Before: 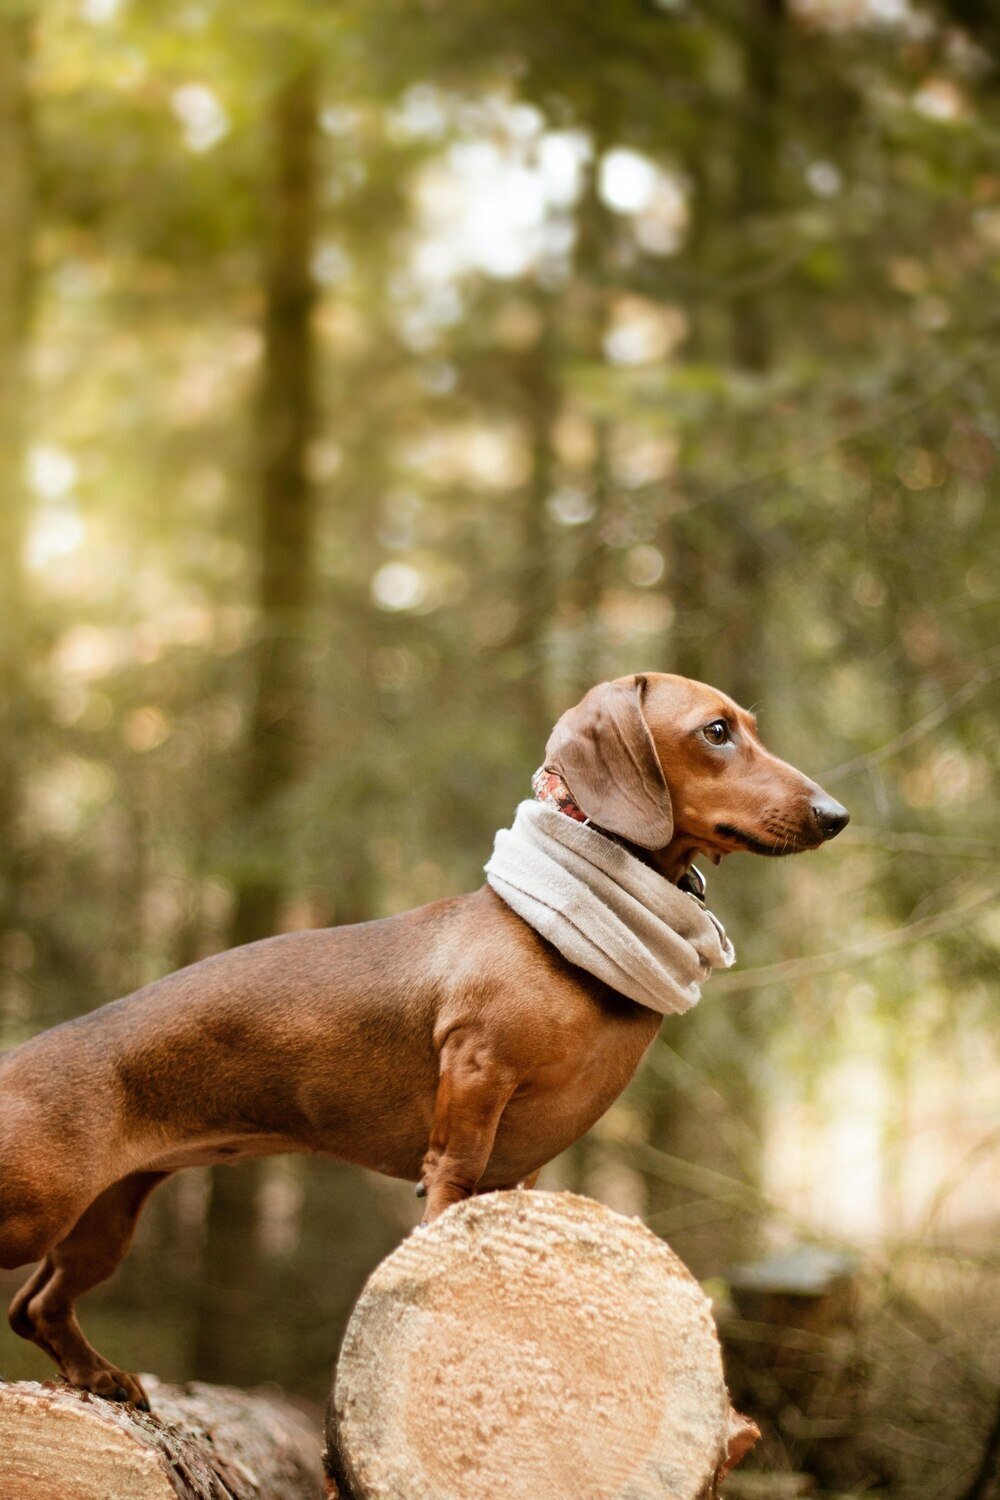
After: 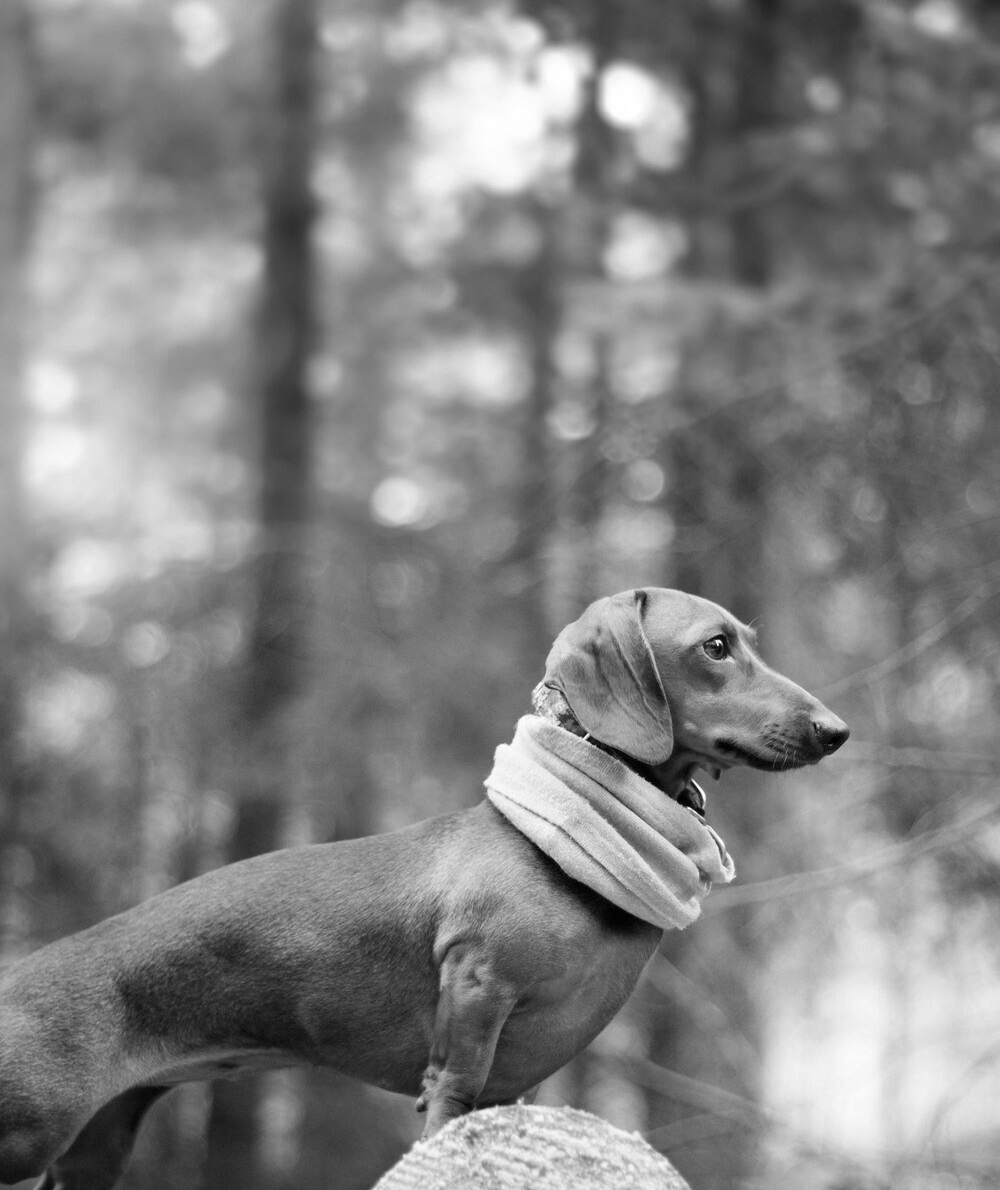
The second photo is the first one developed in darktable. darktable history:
crop and rotate: top 5.667%, bottom 14.937%
color zones: curves: ch1 [(0, -0.394) (0.143, -0.394) (0.286, -0.394) (0.429, -0.392) (0.571, -0.391) (0.714, -0.391) (0.857, -0.391) (1, -0.394)]
